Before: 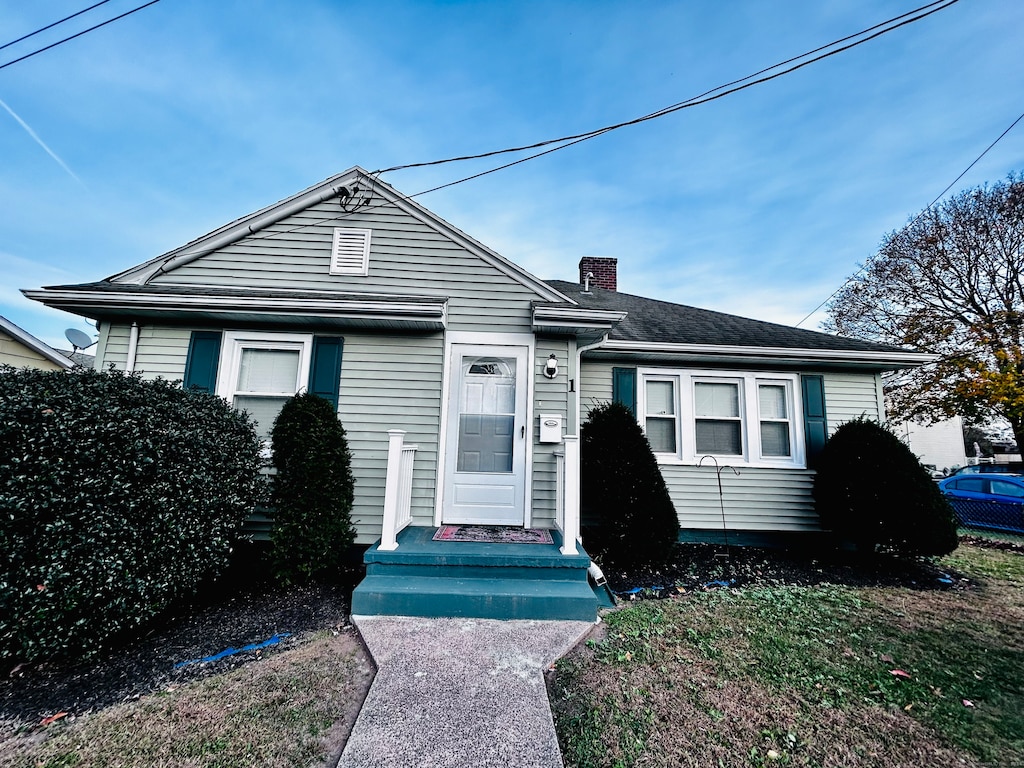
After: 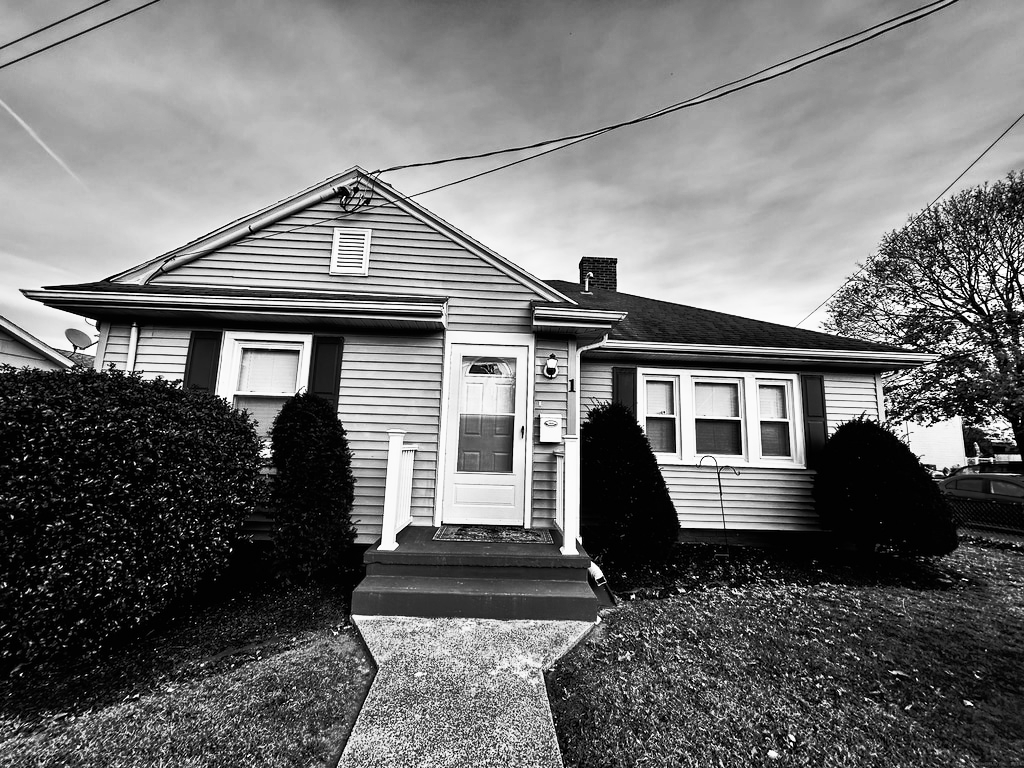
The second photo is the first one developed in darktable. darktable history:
base curve: curves: ch0 [(0, 0) (0.579, 0.807) (1, 1)], preserve colors none
color balance rgb: linear chroma grading › global chroma 40.15%, perceptual saturation grading › global saturation 60.58%, perceptual saturation grading › highlights 20.44%, perceptual saturation grading › shadows -50.36%, perceptual brilliance grading › highlights 2.19%, perceptual brilliance grading › mid-tones -50.36%, perceptual brilliance grading › shadows -50.36%
monochrome: on, module defaults
